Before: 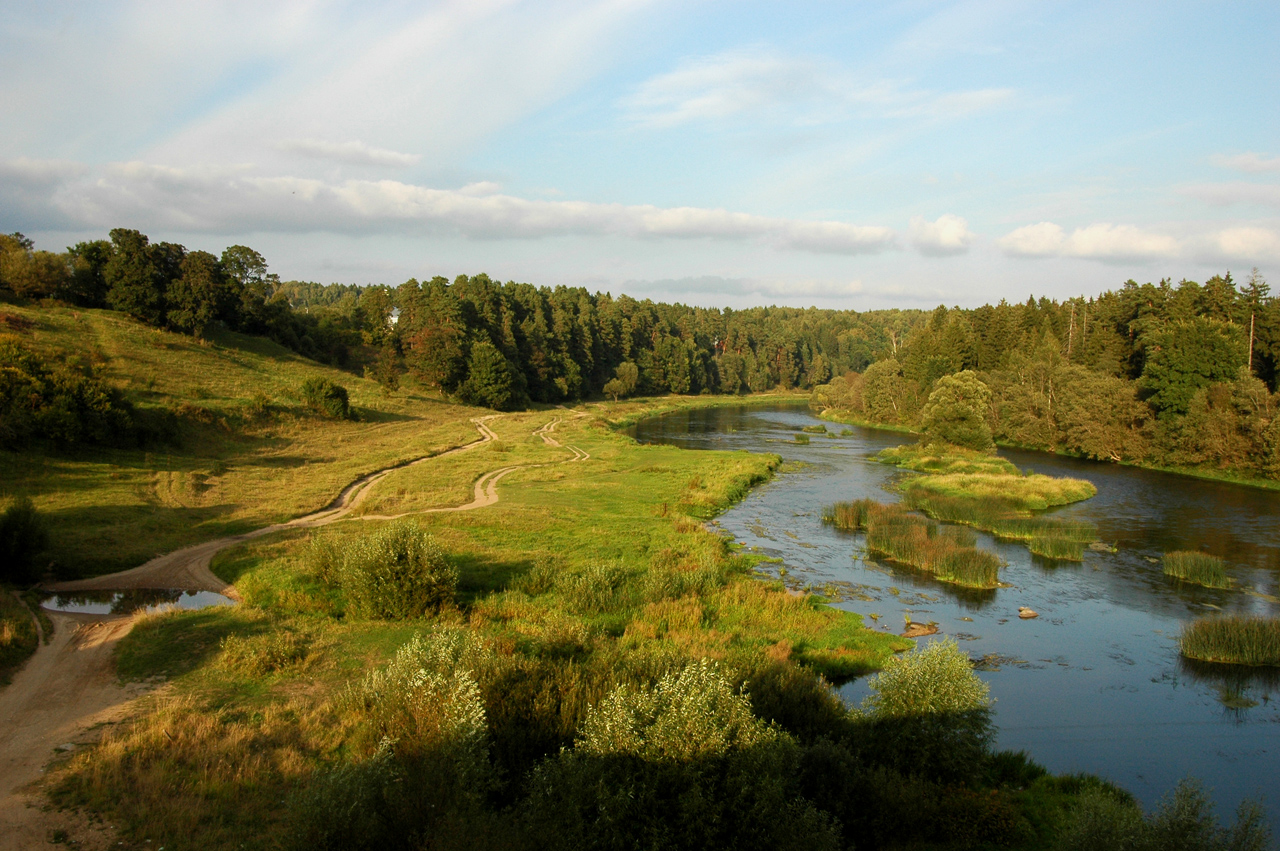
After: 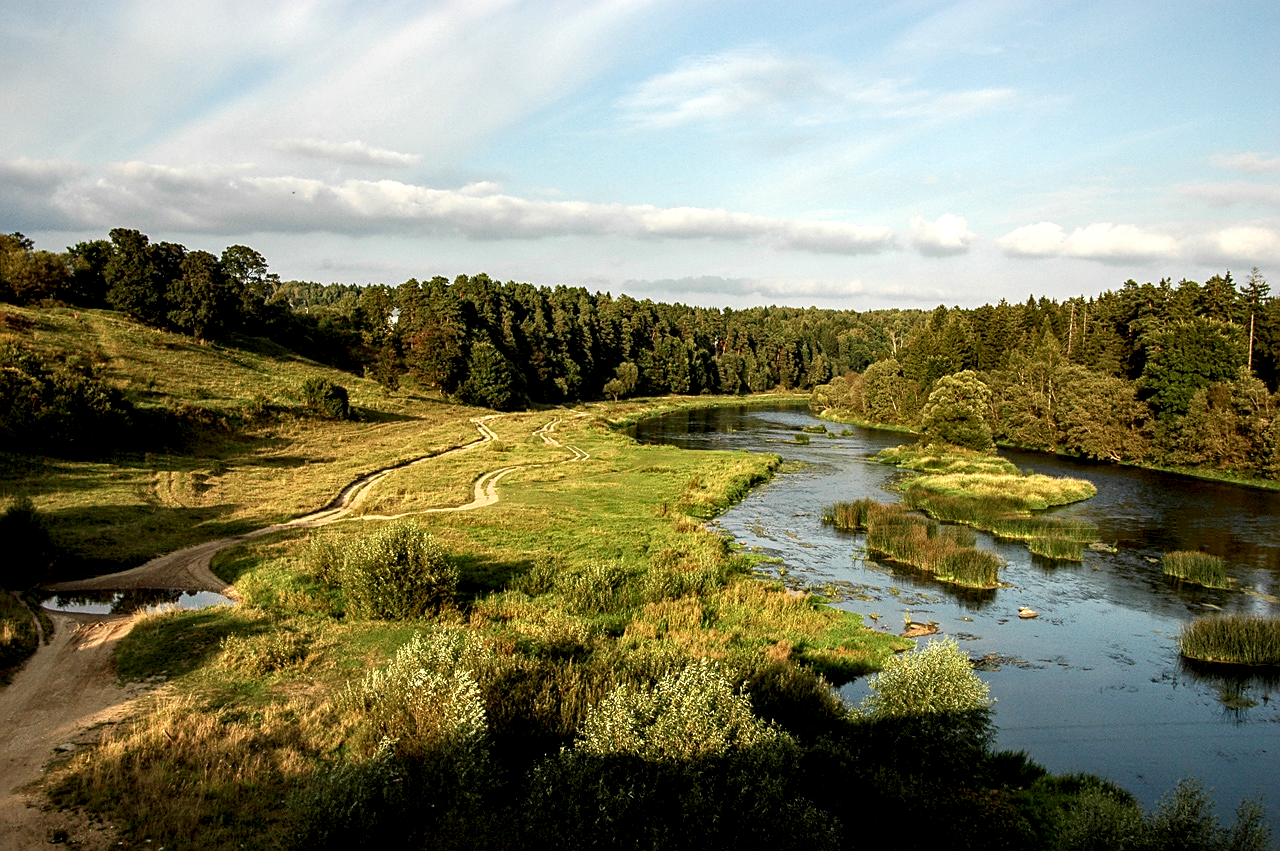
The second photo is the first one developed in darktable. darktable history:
local contrast: highlights 80%, shadows 57%, detail 174%, midtone range 0.603
sharpen: on, module defaults
